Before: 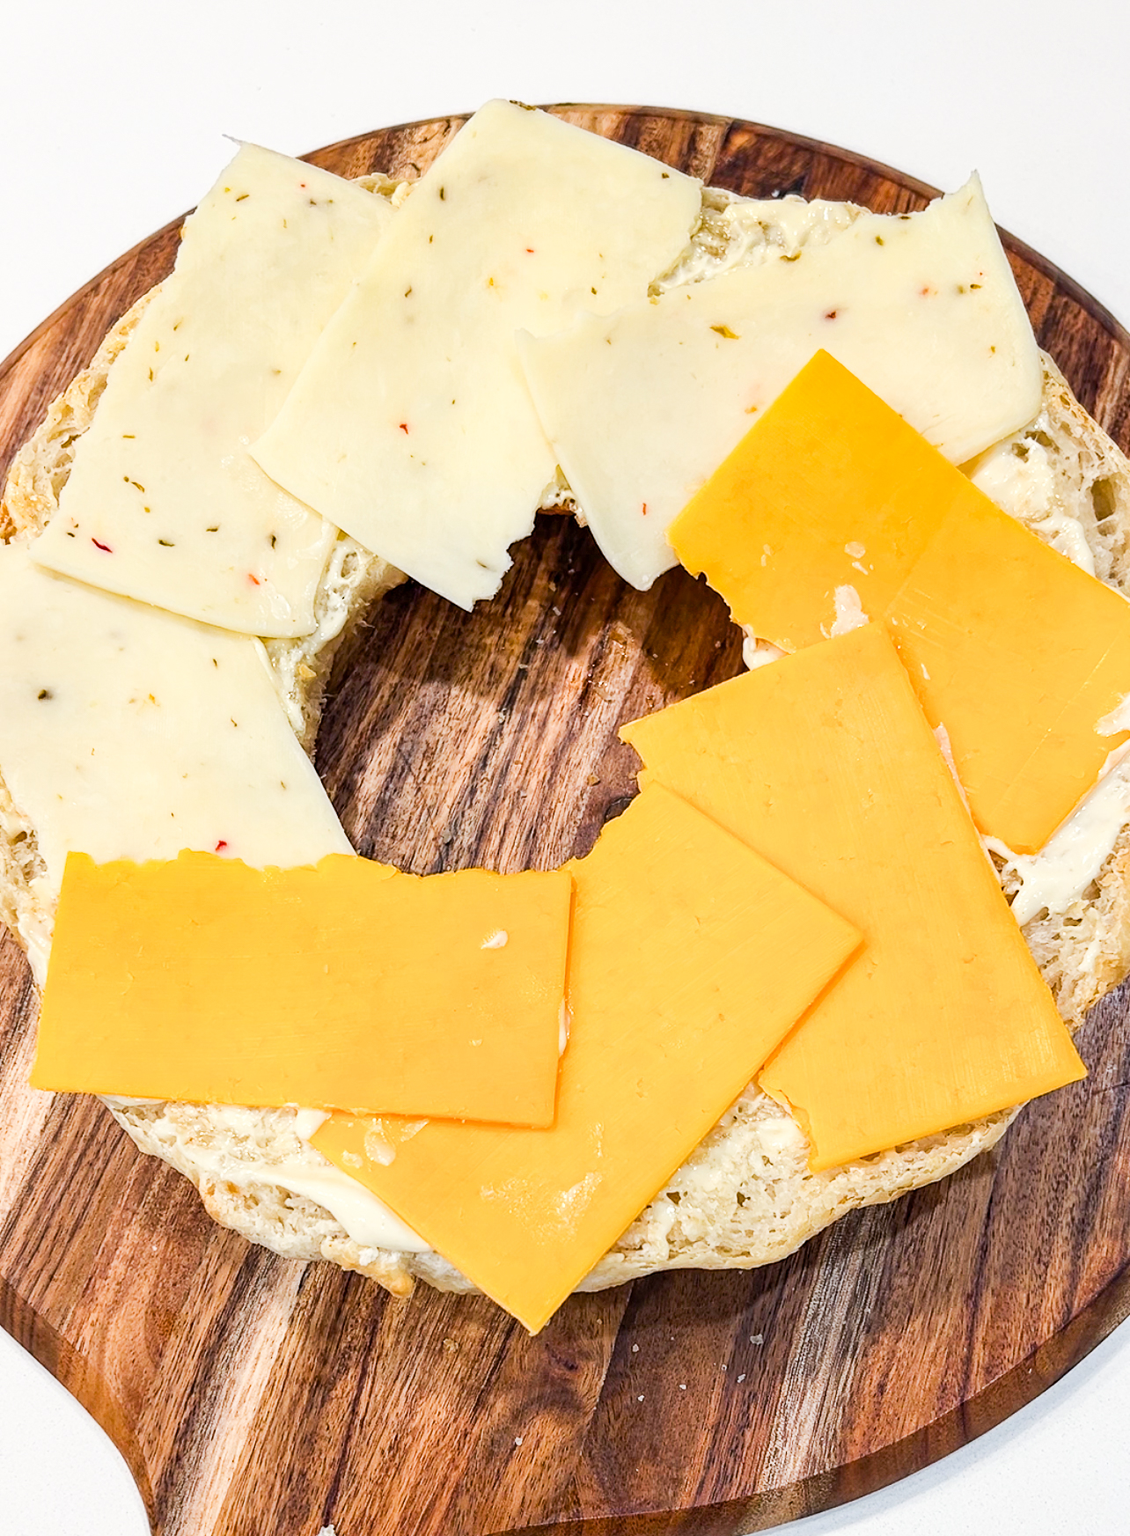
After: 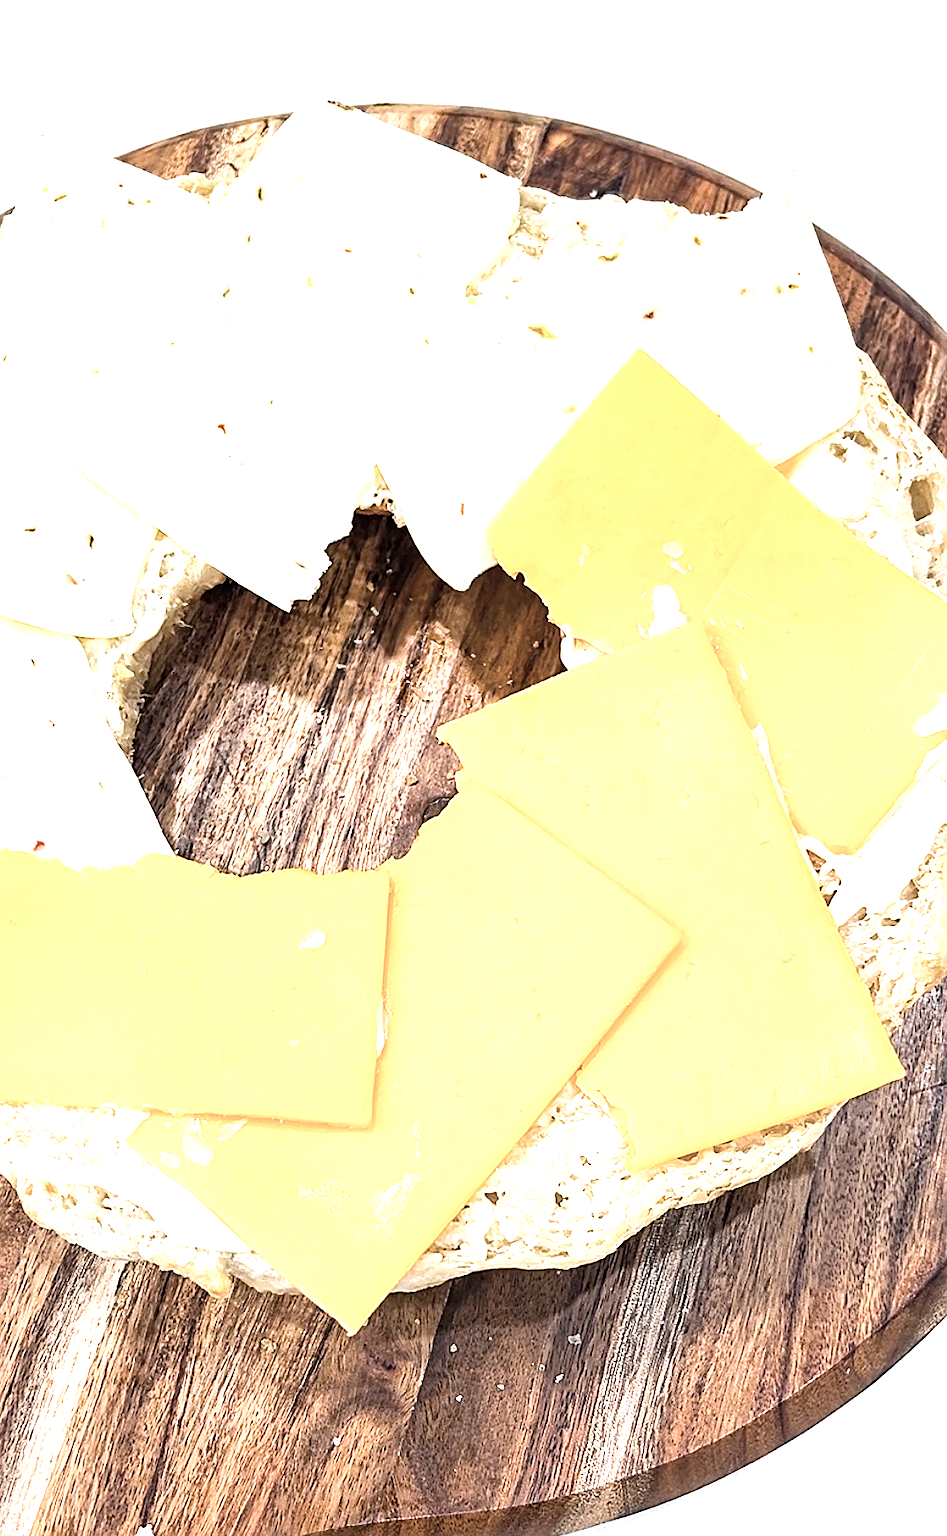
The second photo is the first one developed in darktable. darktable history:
crop: left 16.145%
sharpen: on, module defaults
color correction: saturation 0.57
exposure: black level correction 0, exposure 0.877 EV, compensate exposure bias true, compensate highlight preservation false
